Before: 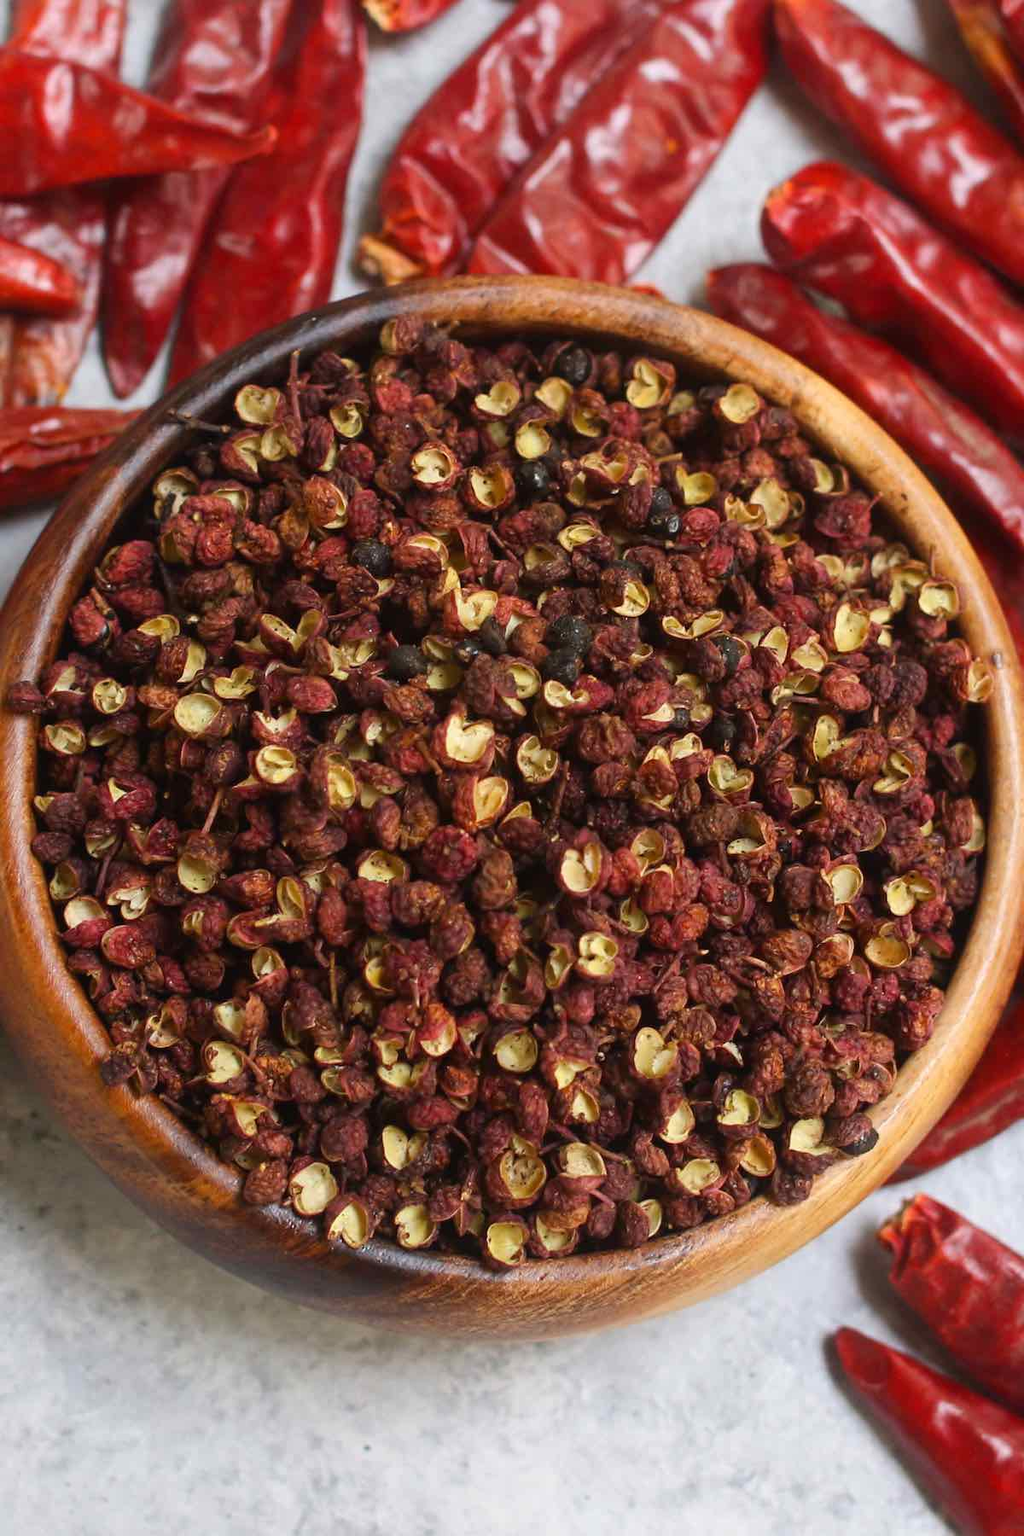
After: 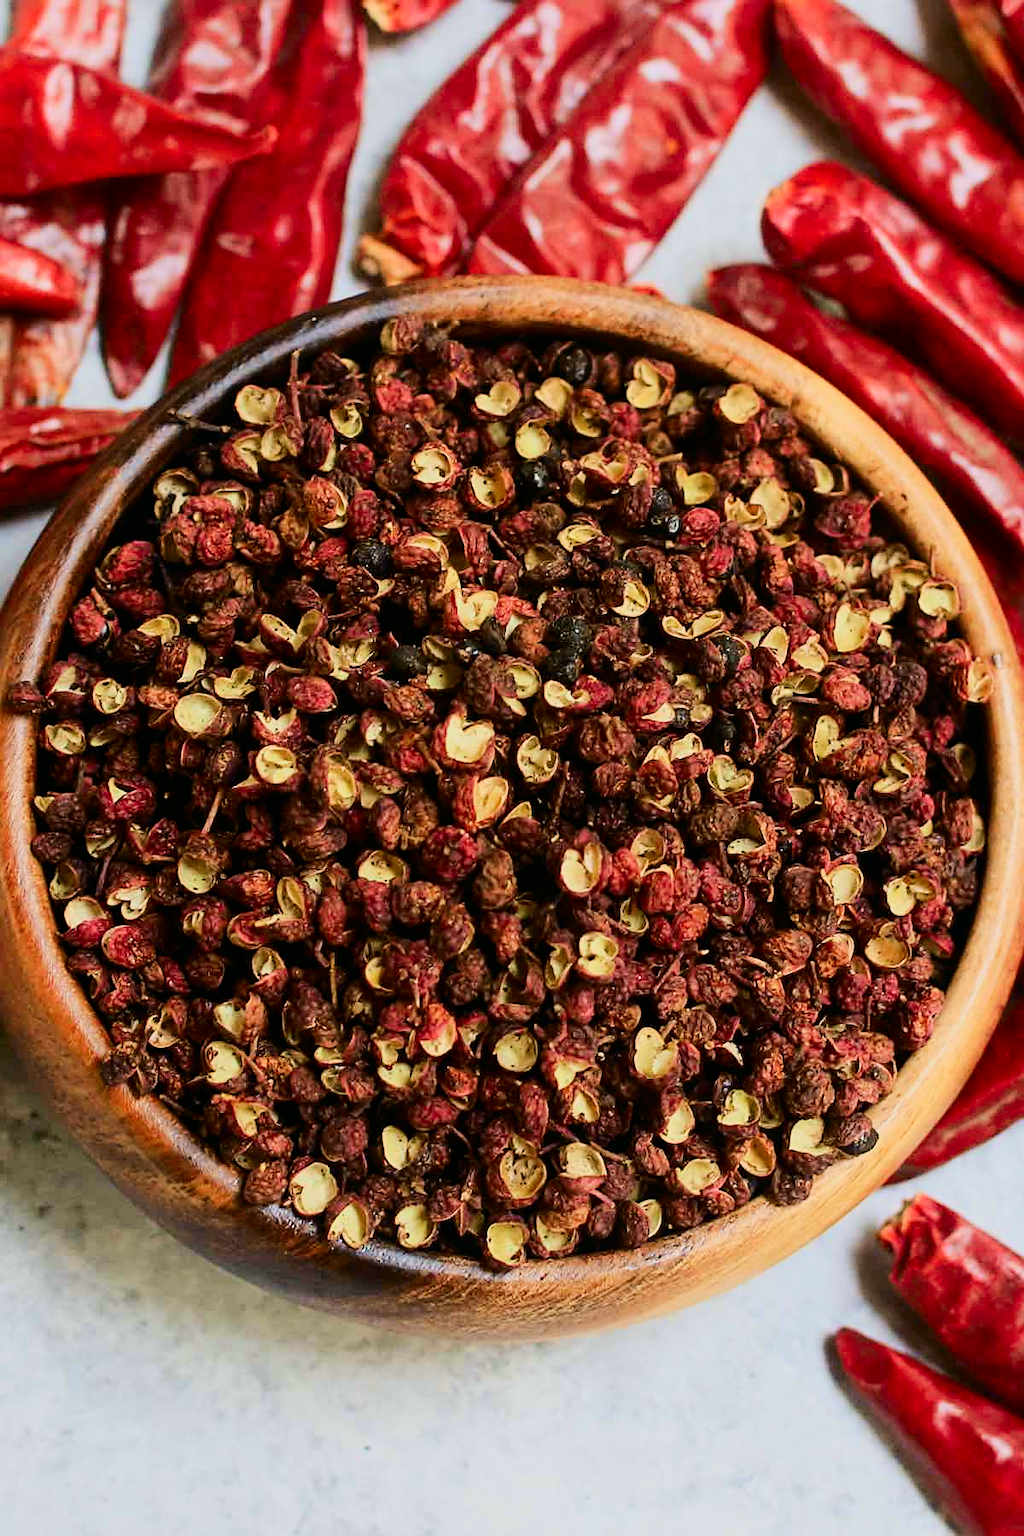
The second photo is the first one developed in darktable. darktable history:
sharpen: on, module defaults
tone curve: curves: ch0 [(0, 0) (0.114, 0.083) (0.291, 0.3) (0.447, 0.535) (0.602, 0.712) (0.772, 0.864) (0.999, 0.978)]; ch1 [(0, 0) (0.389, 0.352) (0.458, 0.433) (0.486, 0.474) (0.509, 0.505) (0.535, 0.541) (0.555, 0.557) (0.677, 0.724) (1, 1)]; ch2 [(0, 0) (0.369, 0.388) (0.449, 0.431) (0.501, 0.5) (0.528, 0.552) (0.561, 0.596) (0.697, 0.721) (1, 1)], color space Lab, independent channels, preserve colors none
filmic rgb: black relative exposure -7.65 EV, white relative exposure 4.56 EV, hardness 3.61
